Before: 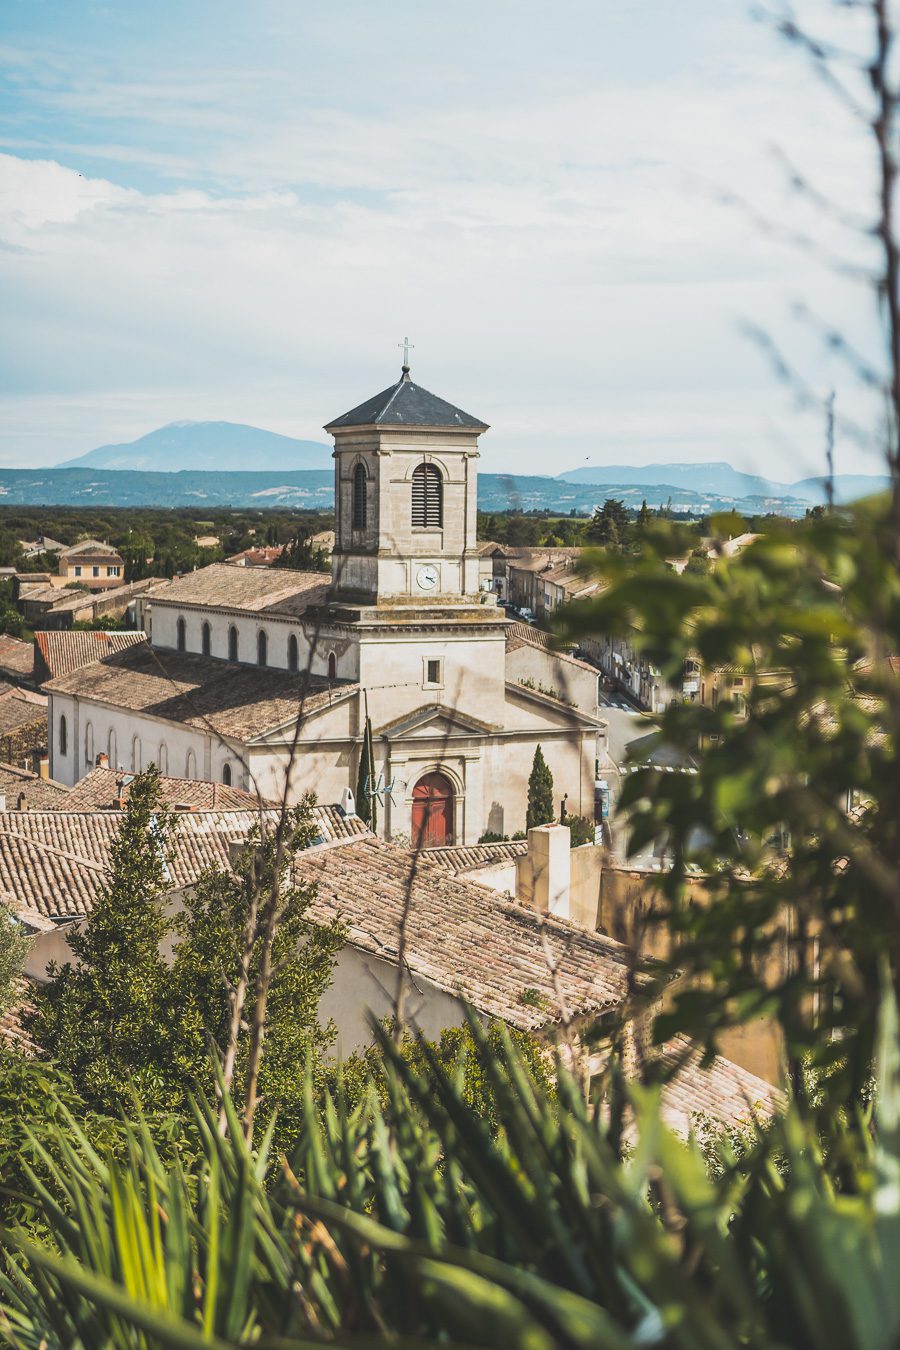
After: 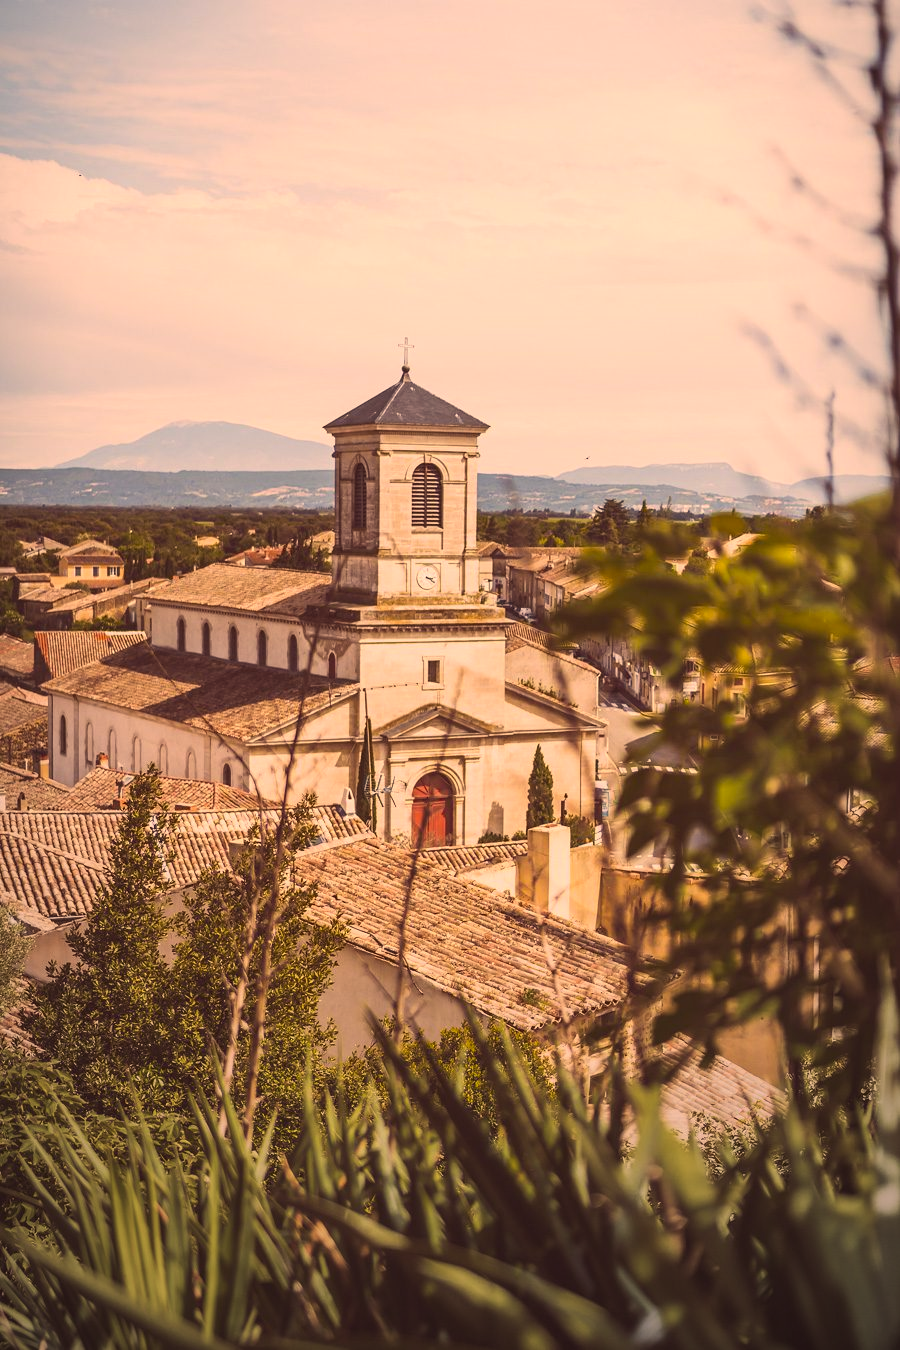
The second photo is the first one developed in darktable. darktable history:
color correction: highlights a* 10.12, highlights b* 39.04, shadows a* 14.62, shadows b* 3.37
vignetting: fall-off start 72.14%, fall-off radius 108.07%, brightness -0.713, saturation -0.488, center (-0.054, -0.359), width/height ratio 0.729
white balance: red 1.066, blue 1.119
